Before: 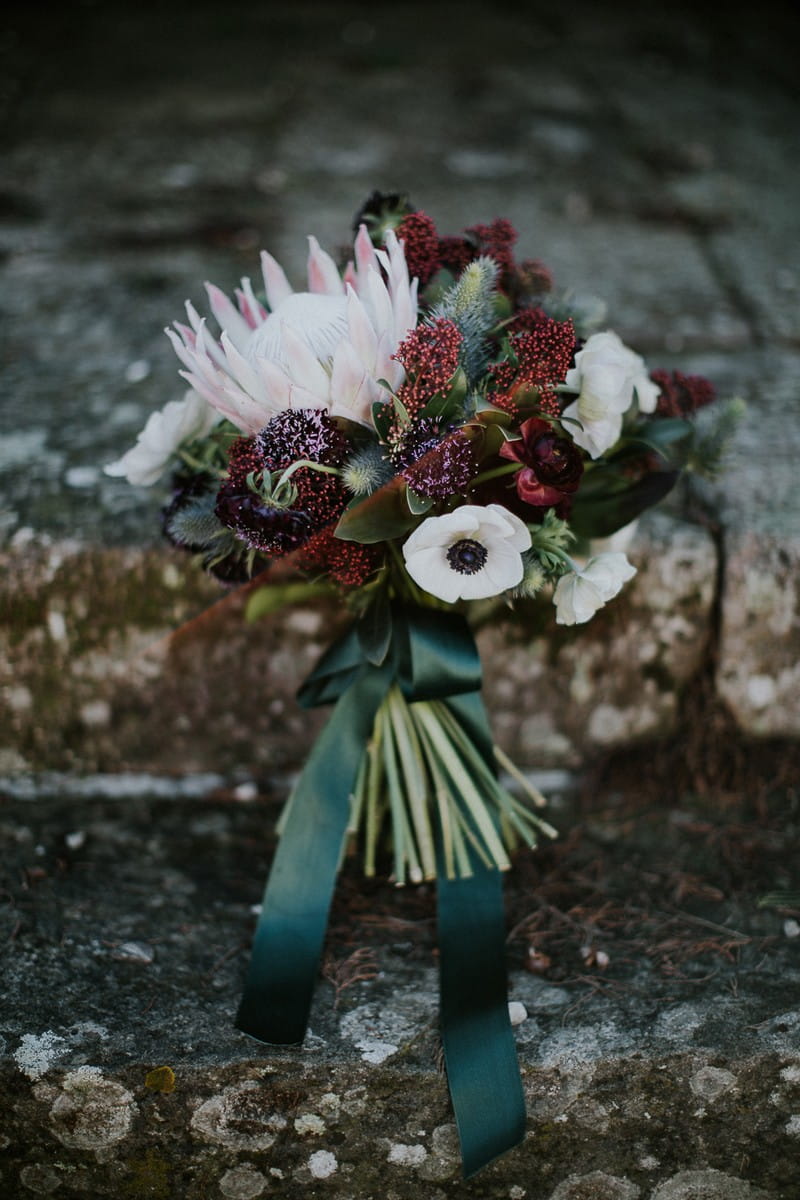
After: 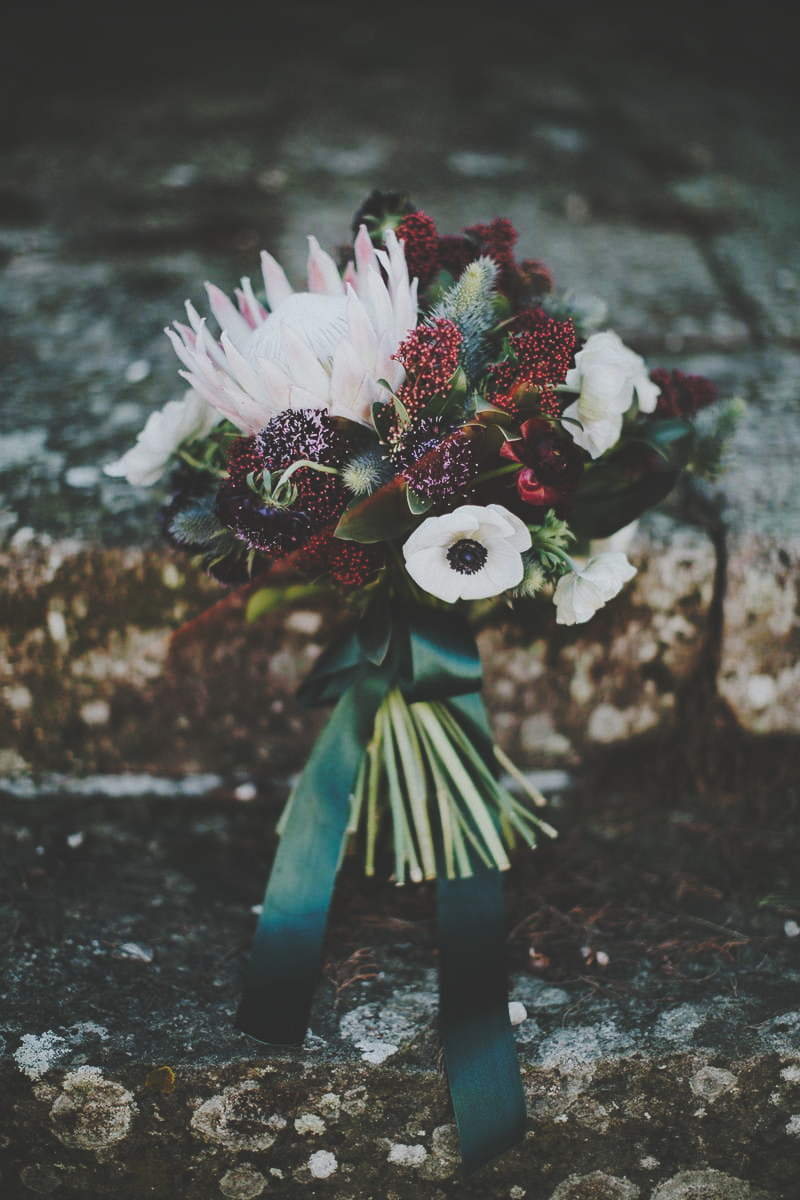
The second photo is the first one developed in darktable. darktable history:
base curve: curves: ch0 [(0, 0.024) (0.055, 0.065) (0.121, 0.166) (0.236, 0.319) (0.693, 0.726) (1, 1)], preserve colors none
